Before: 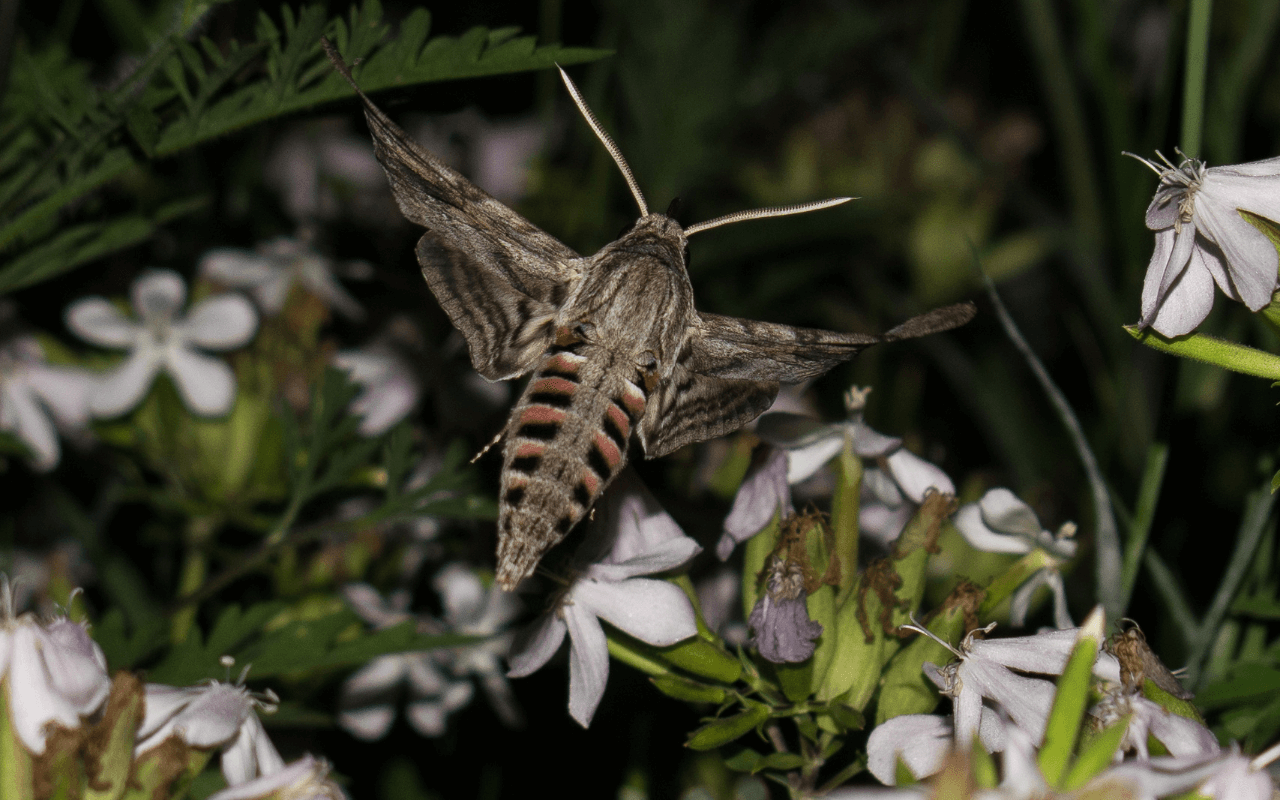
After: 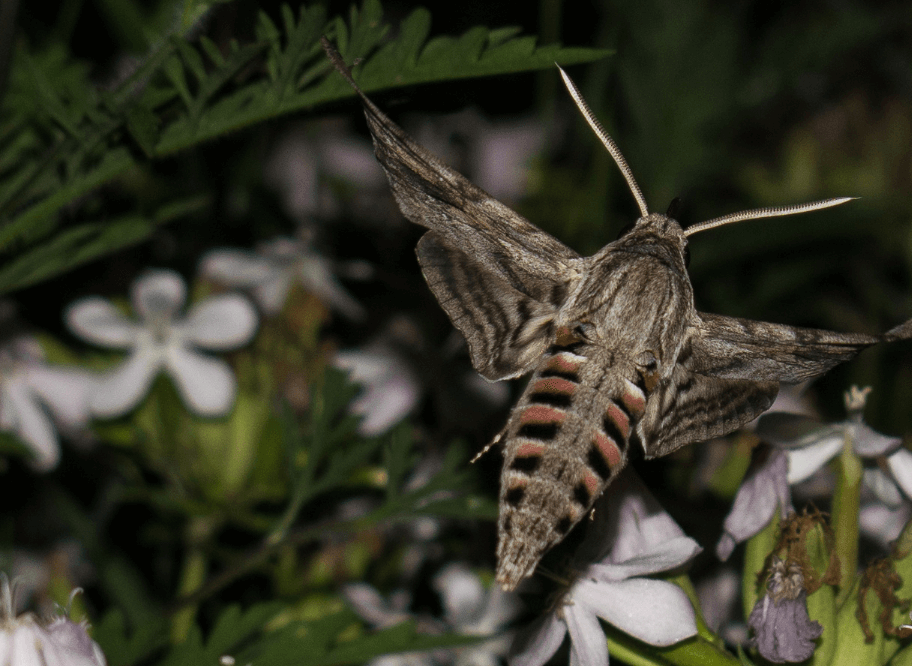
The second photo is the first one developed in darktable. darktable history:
crop: right 28.679%, bottom 16.64%
